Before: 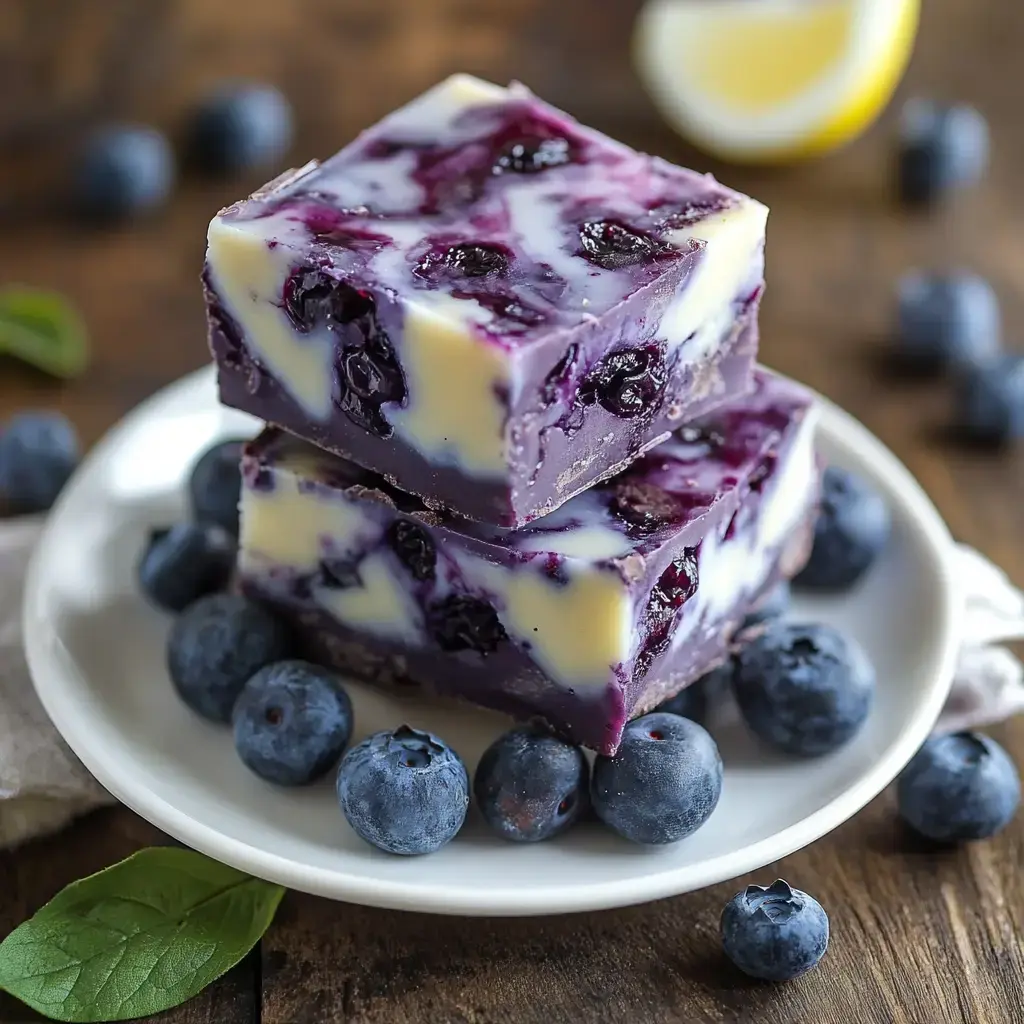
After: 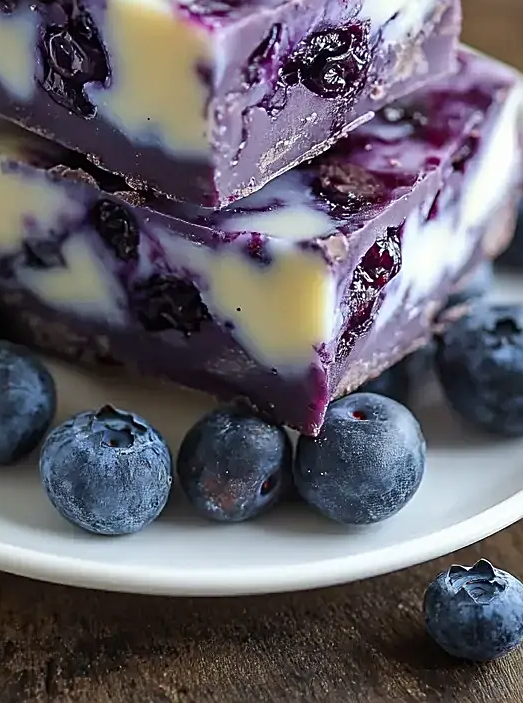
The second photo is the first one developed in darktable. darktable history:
crop and rotate: left 29.063%, top 31.336%, right 19.807%
sharpen: on, module defaults
contrast brightness saturation: contrast 0.081, saturation 0.021
